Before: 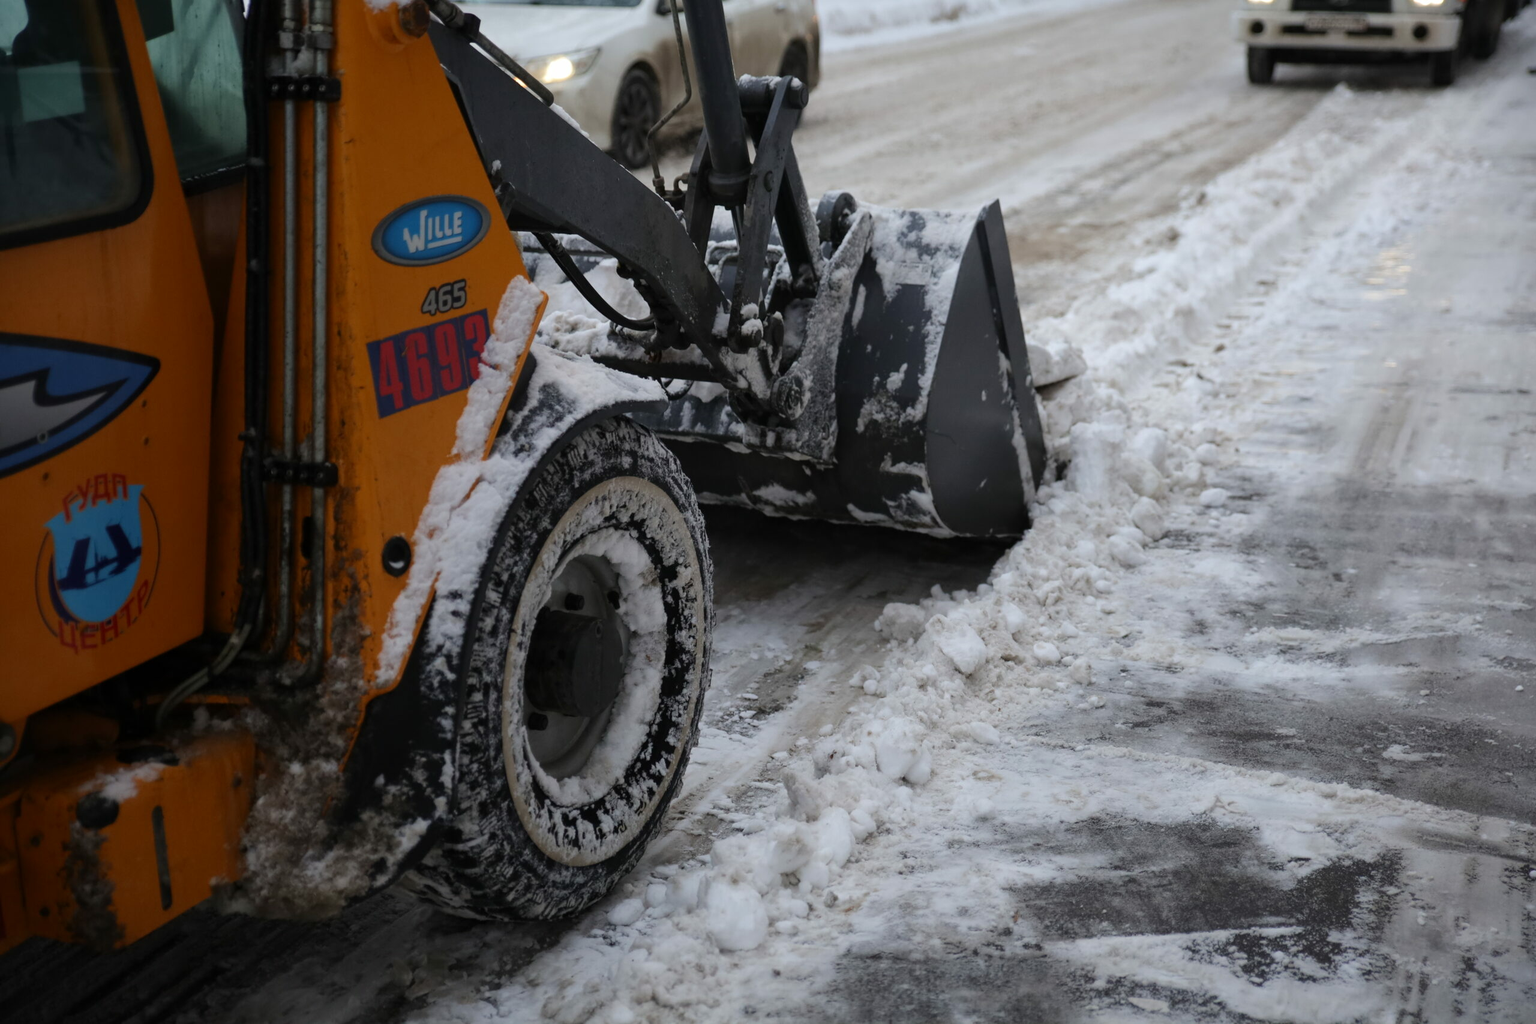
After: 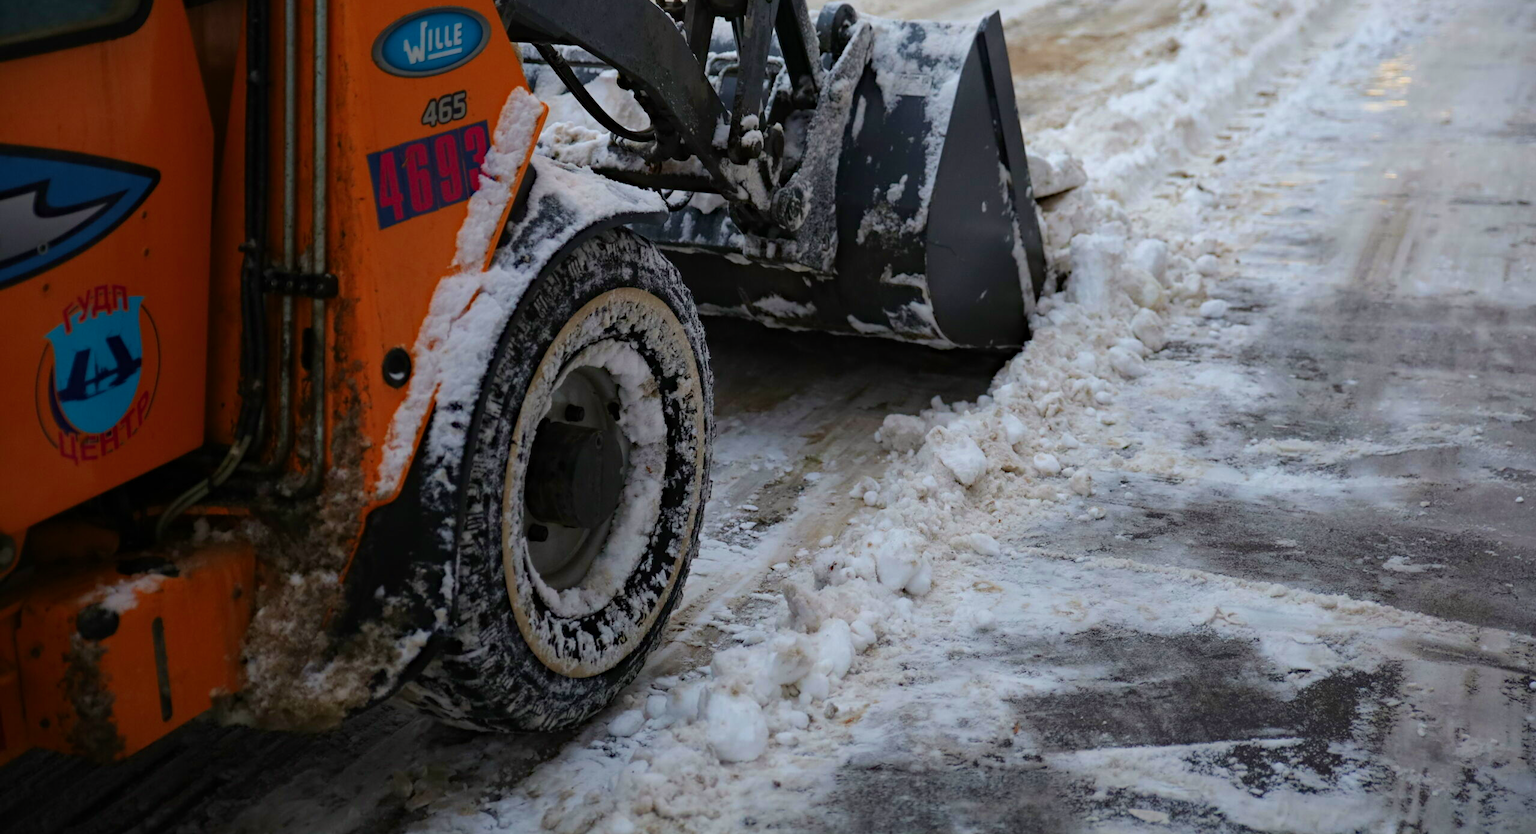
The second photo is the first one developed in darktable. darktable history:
velvia: strength 45%
color zones: curves: ch1 [(0.239, 0.552) (0.75, 0.5)]; ch2 [(0.25, 0.462) (0.749, 0.457)], mix 25.94%
crop and rotate: top 18.507%
haze removal: on, module defaults
